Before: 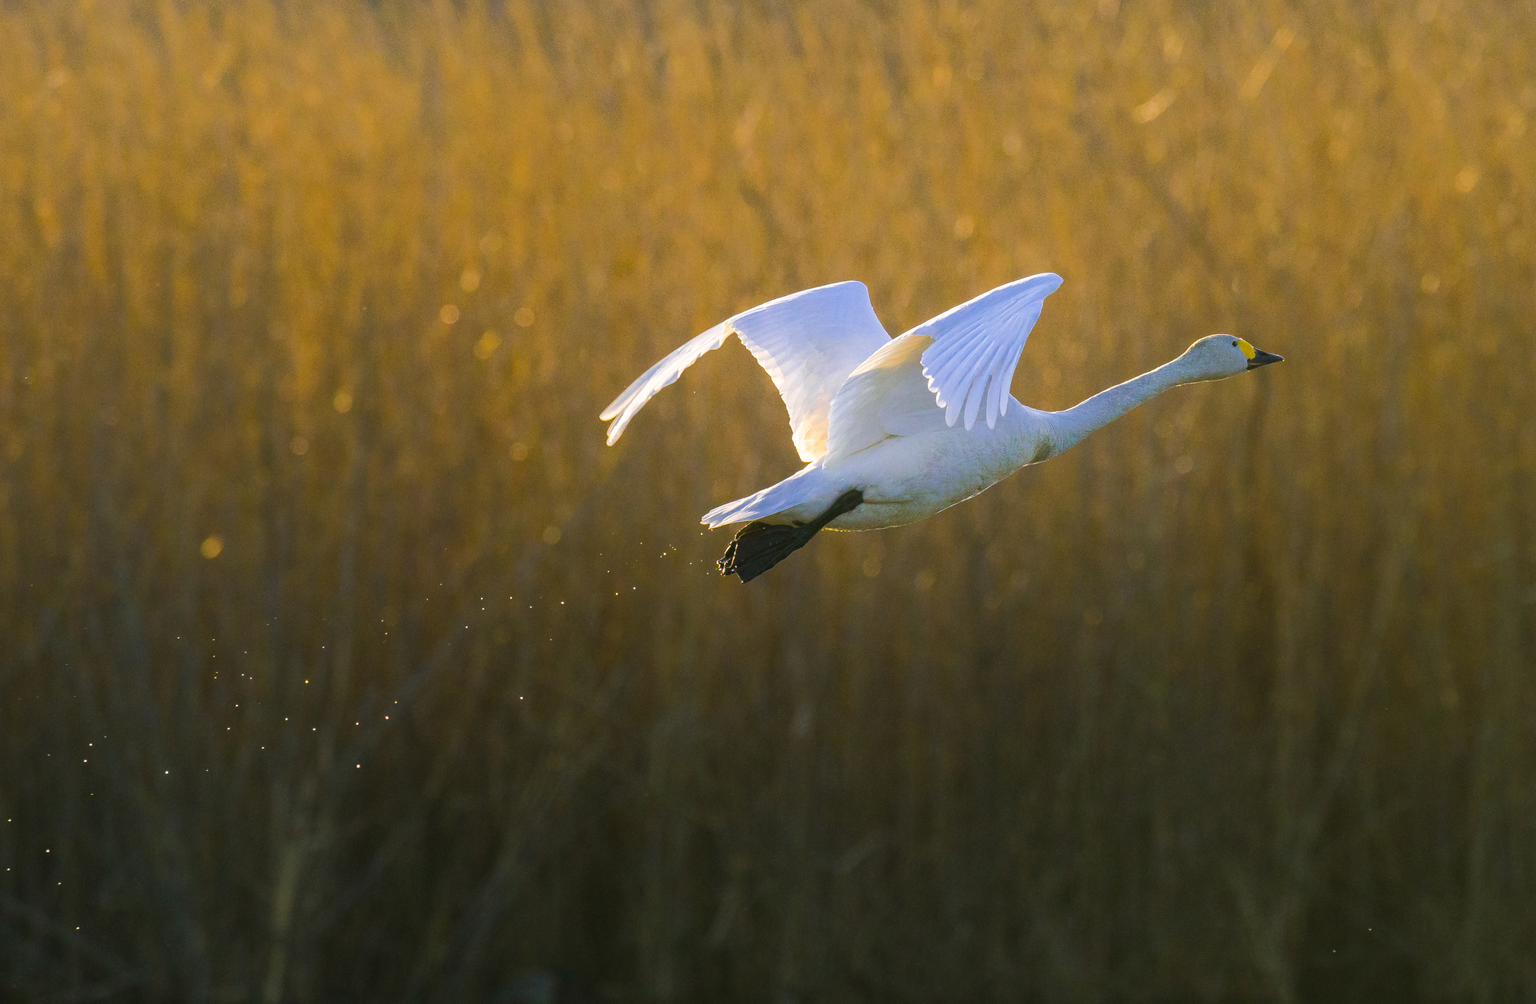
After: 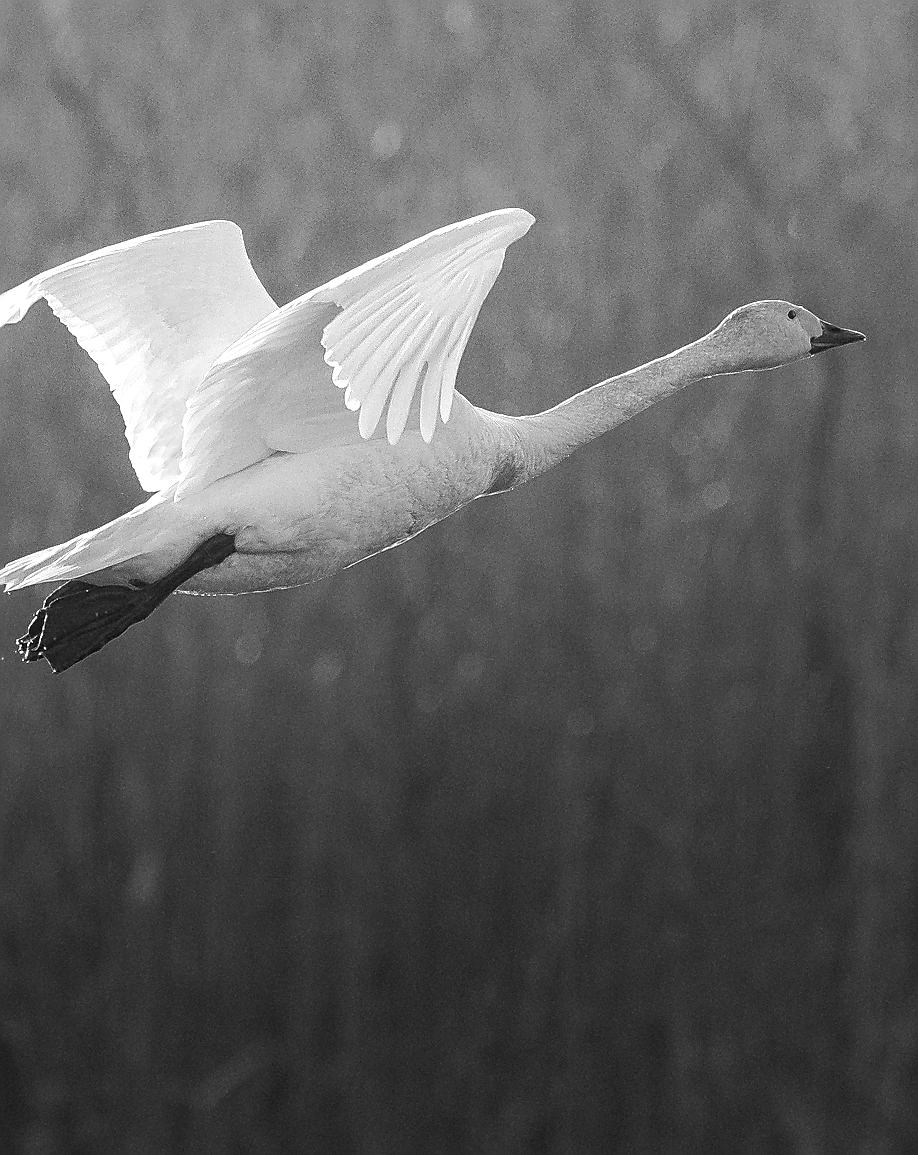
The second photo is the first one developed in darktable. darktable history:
crop: left 45.99%, top 13.312%, right 14.078%, bottom 9.811%
local contrast: detail 109%
sharpen: radius 1.36, amount 1.251, threshold 0.677
color calibration: output gray [0.267, 0.423, 0.267, 0], illuminant as shot in camera, x 0.443, y 0.414, temperature 2863.51 K
exposure: black level correction 0.001, exposure 0.193 EV, compensate exposure bias true, compensate highlight preservation false
